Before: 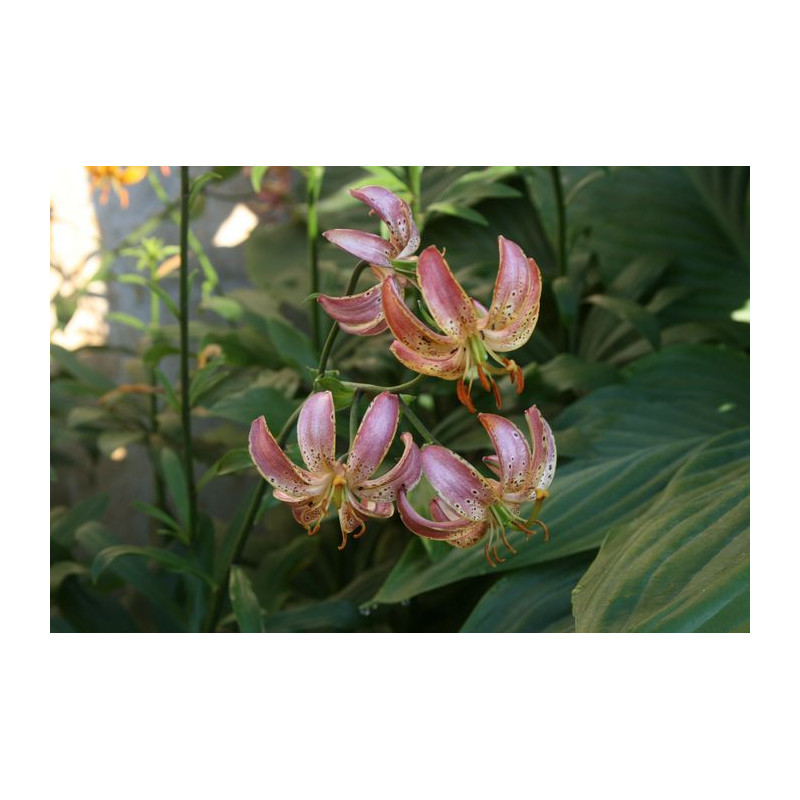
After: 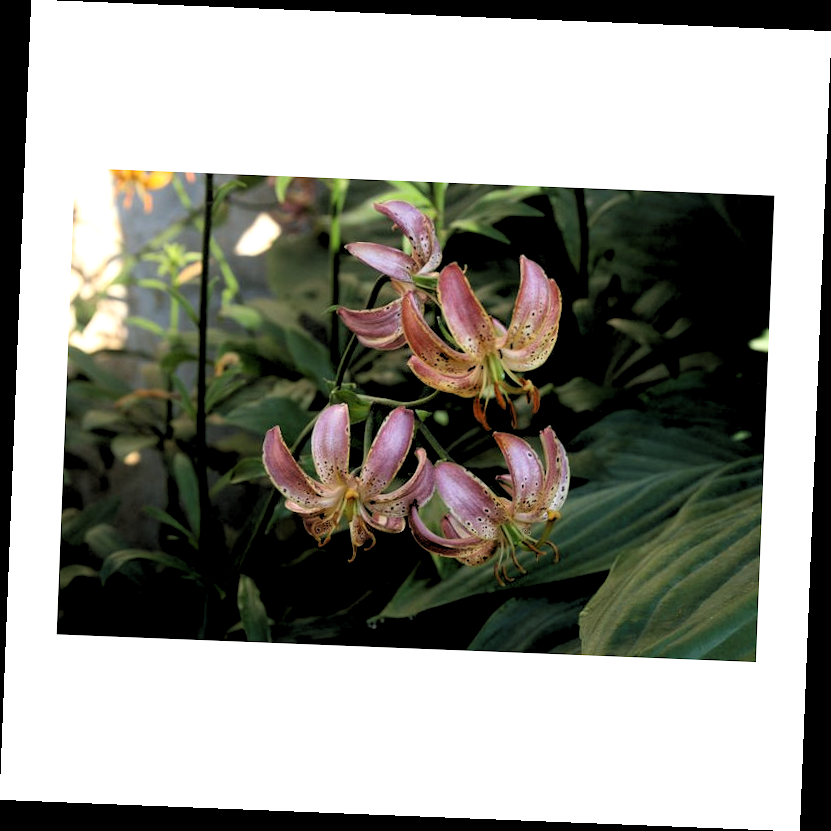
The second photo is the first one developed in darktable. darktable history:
rgb levels: levels [[0.034, 0.472, 0.904], [0, 0.5, 1], [0, 0.5, 1]]
rotate and perspective: rotation 2.27°, automatic cropping off
